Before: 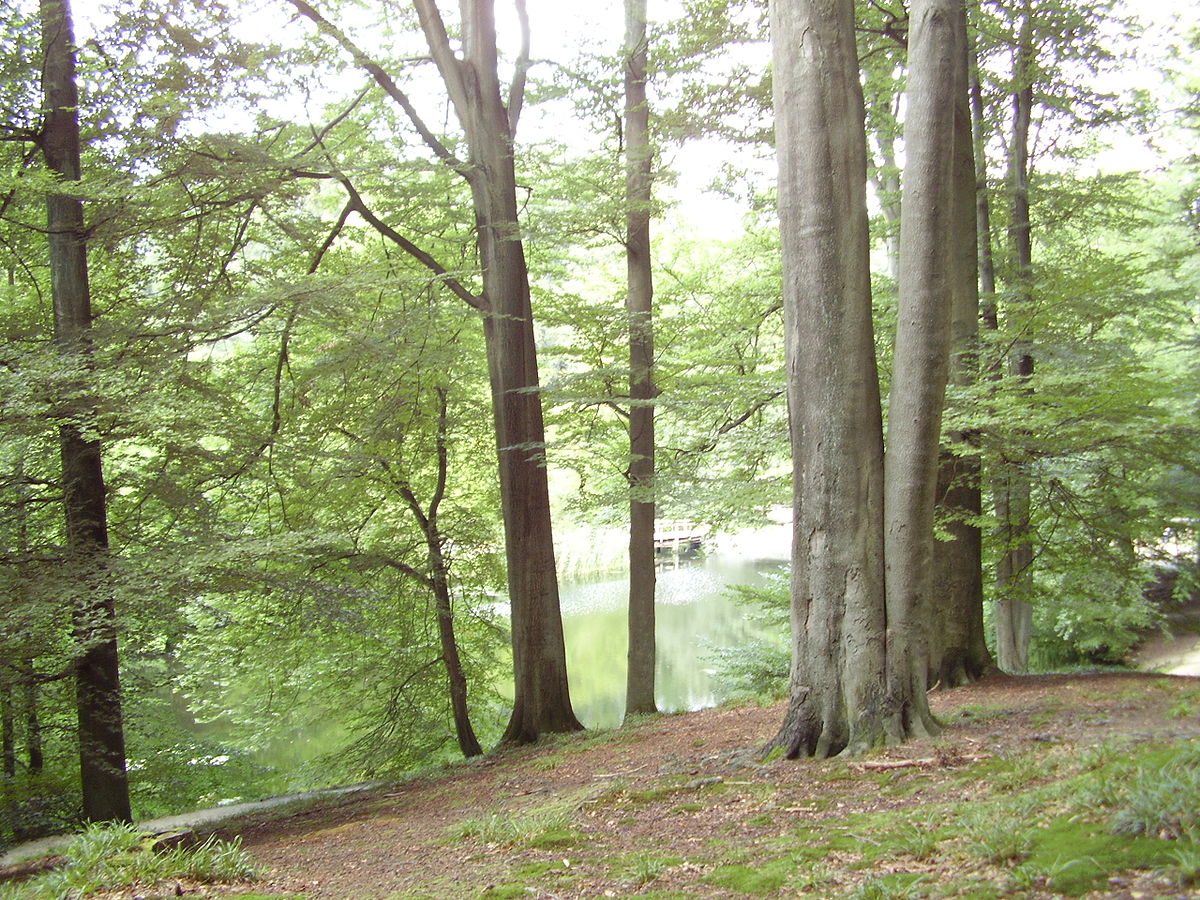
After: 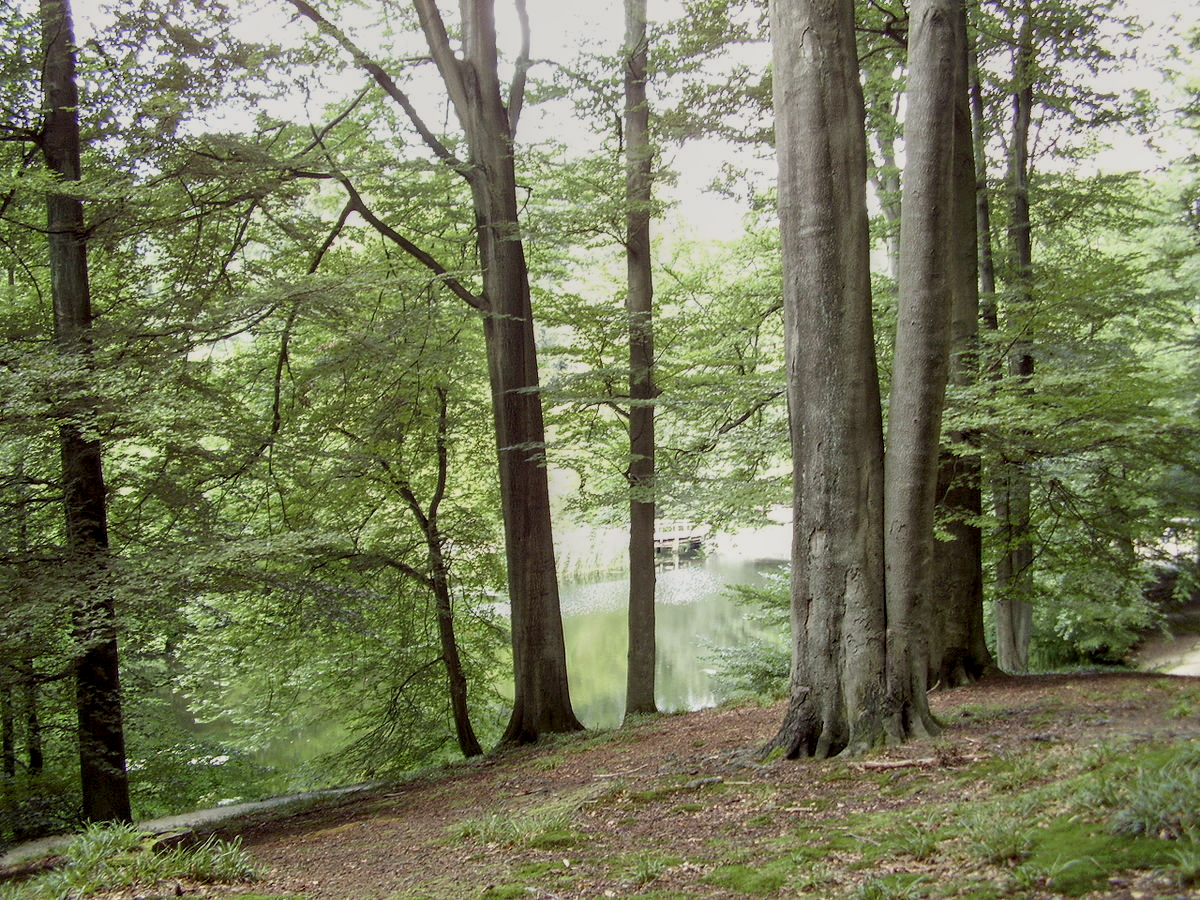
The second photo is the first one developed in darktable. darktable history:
exposure: black level correction 0, exposure -0.766 EV, compensate highlight preservation false
local contrast: detail 150%
white balance: red 1.009, blue 0.985
